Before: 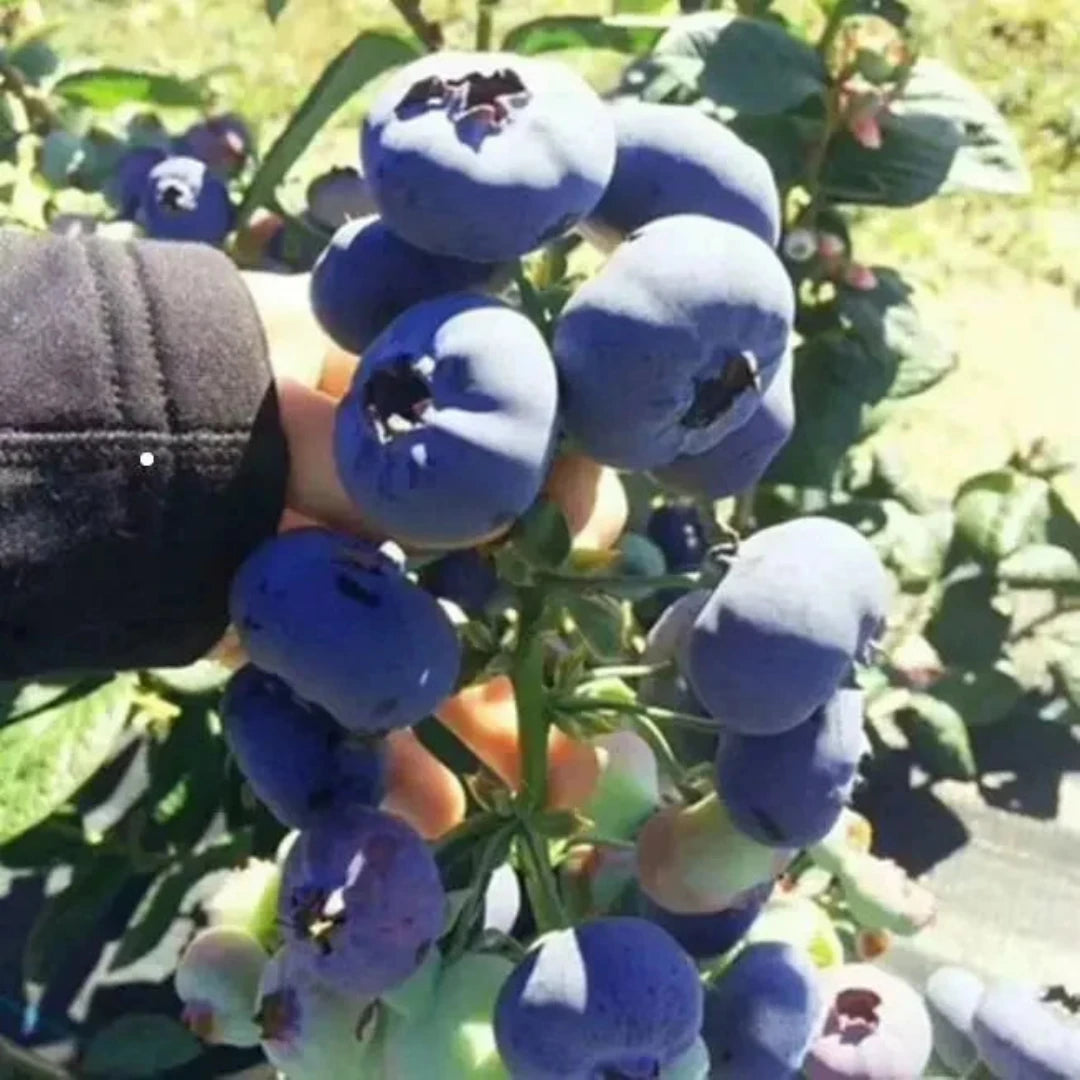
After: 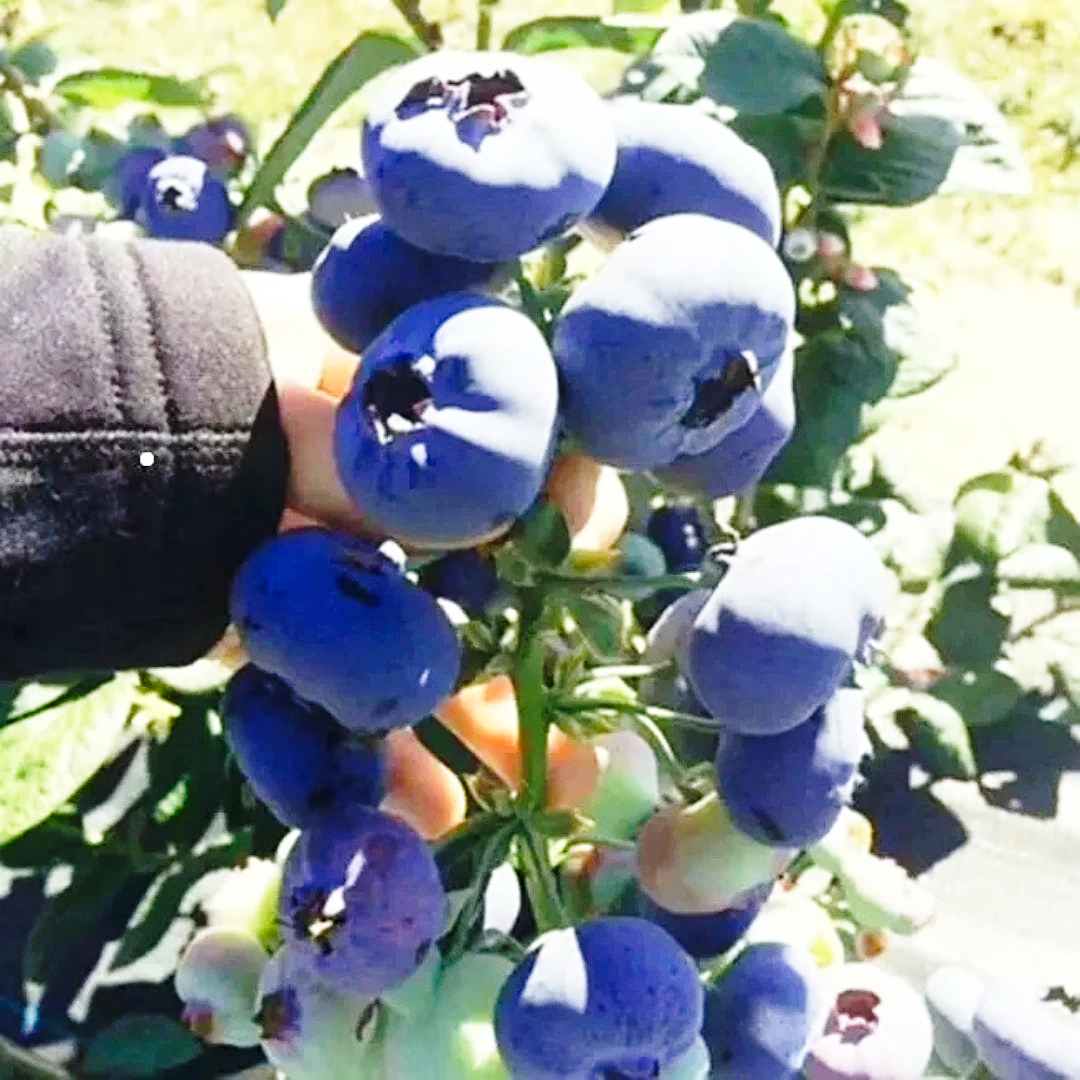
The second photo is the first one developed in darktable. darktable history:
base curve: curves: ch0 [(0, 0) (0.028, 0.03) (0.121, 0.232) (0.46, 0.748) (0.859, 0.968) (1, 1)], preserve colors none
sharpen: radius 2.529, amount 0.323
